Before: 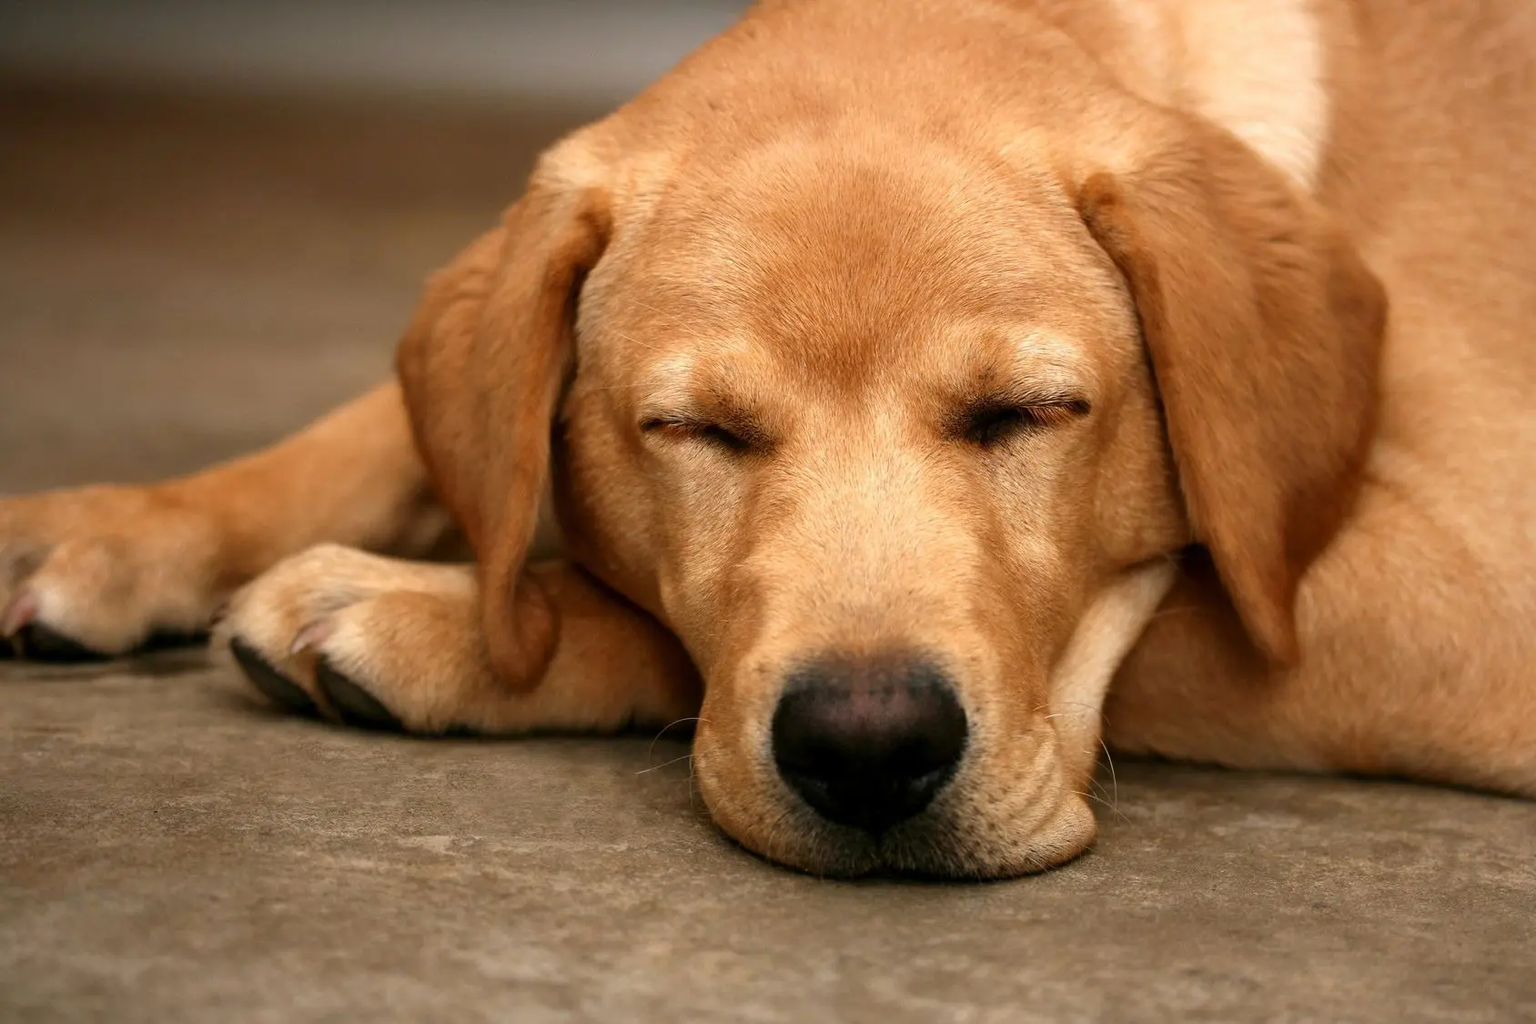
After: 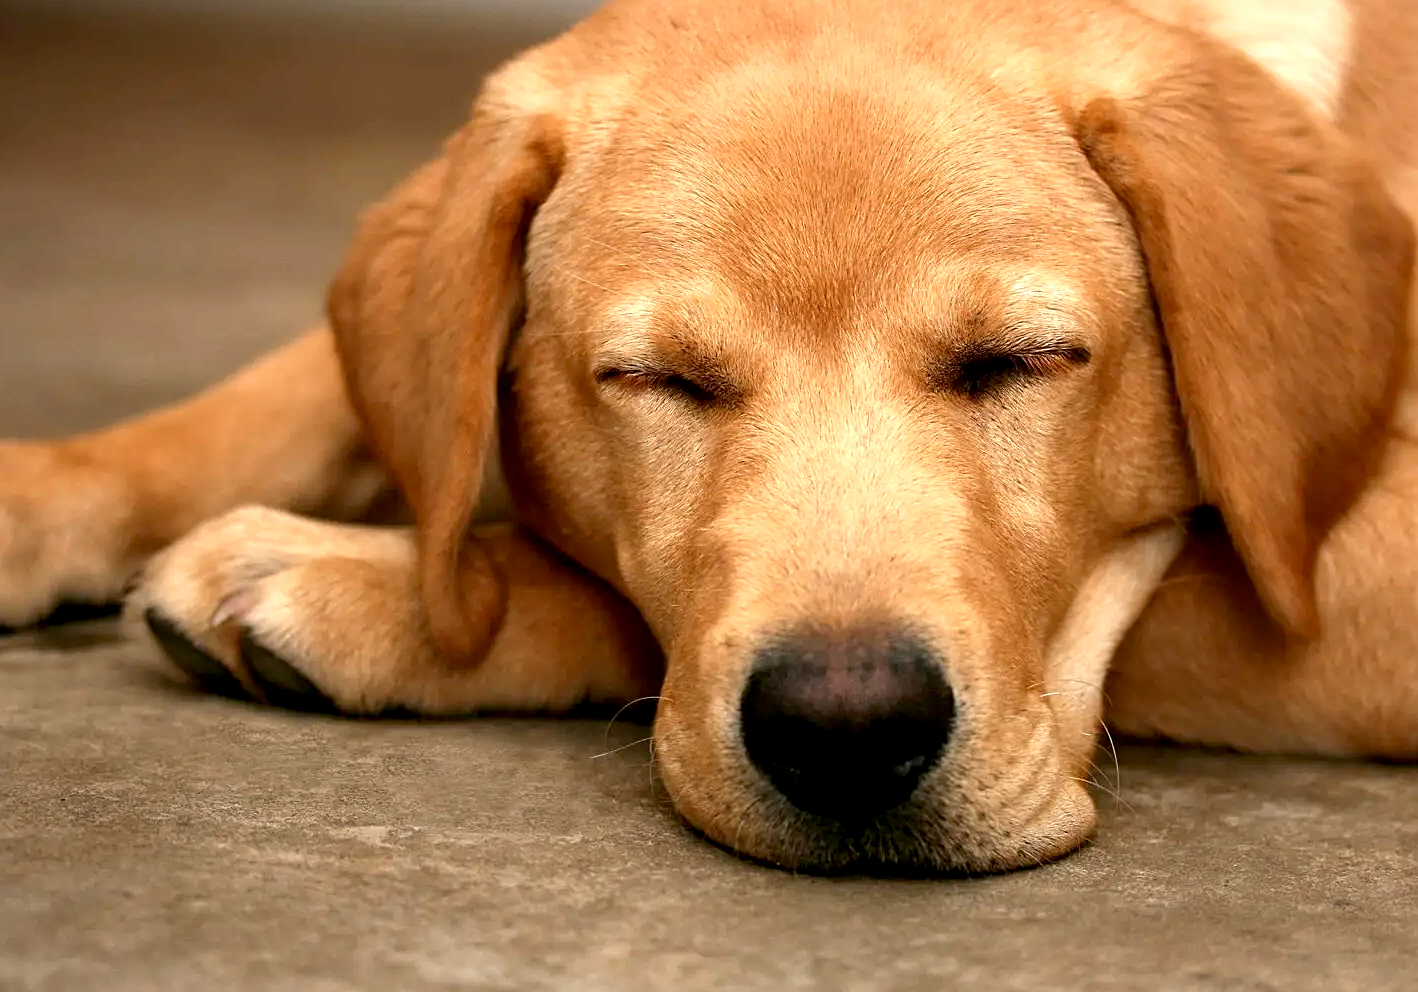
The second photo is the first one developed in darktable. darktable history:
sharpen: on, module defaults
exposure: black level correction 0.005, exposure 0.417 EV, compensate highlight preservation false
crop: left 6.446%, top 8.188%, right 9.538%, bottom 3.548%
